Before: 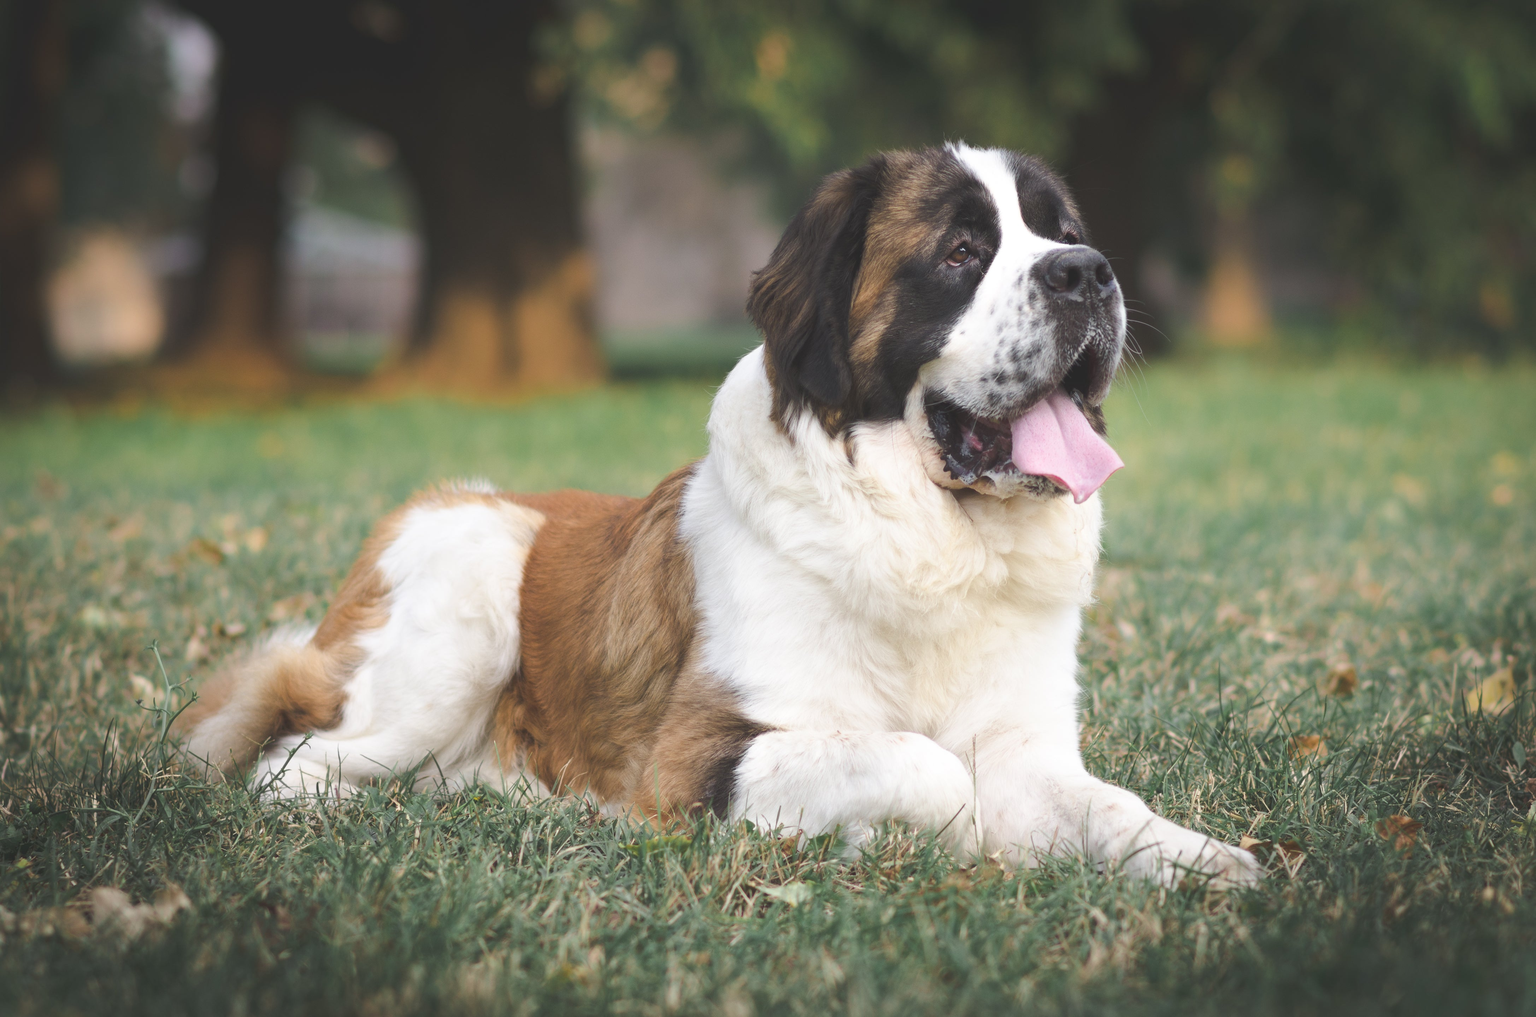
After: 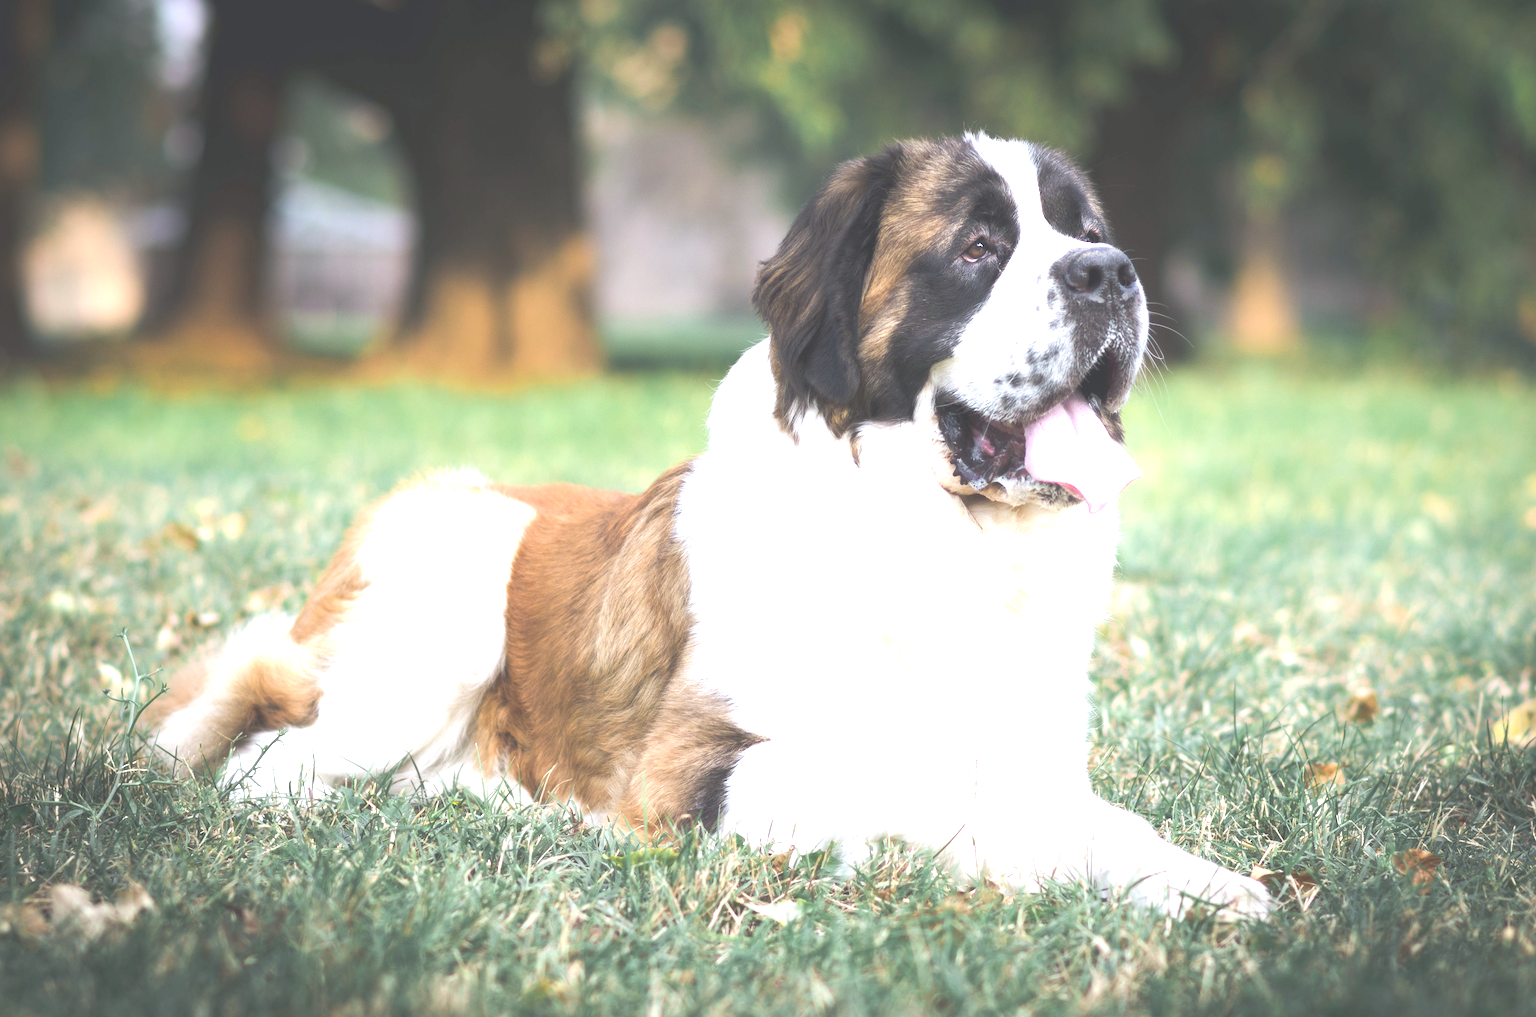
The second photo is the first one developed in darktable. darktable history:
white balance: red 0.967, blue 1.049
haze removal: strength -0.05
exposure: black level correction 0, exposure 1.2 EV, compensate highlight preservation false
crop and rotate: angle -1.69°
